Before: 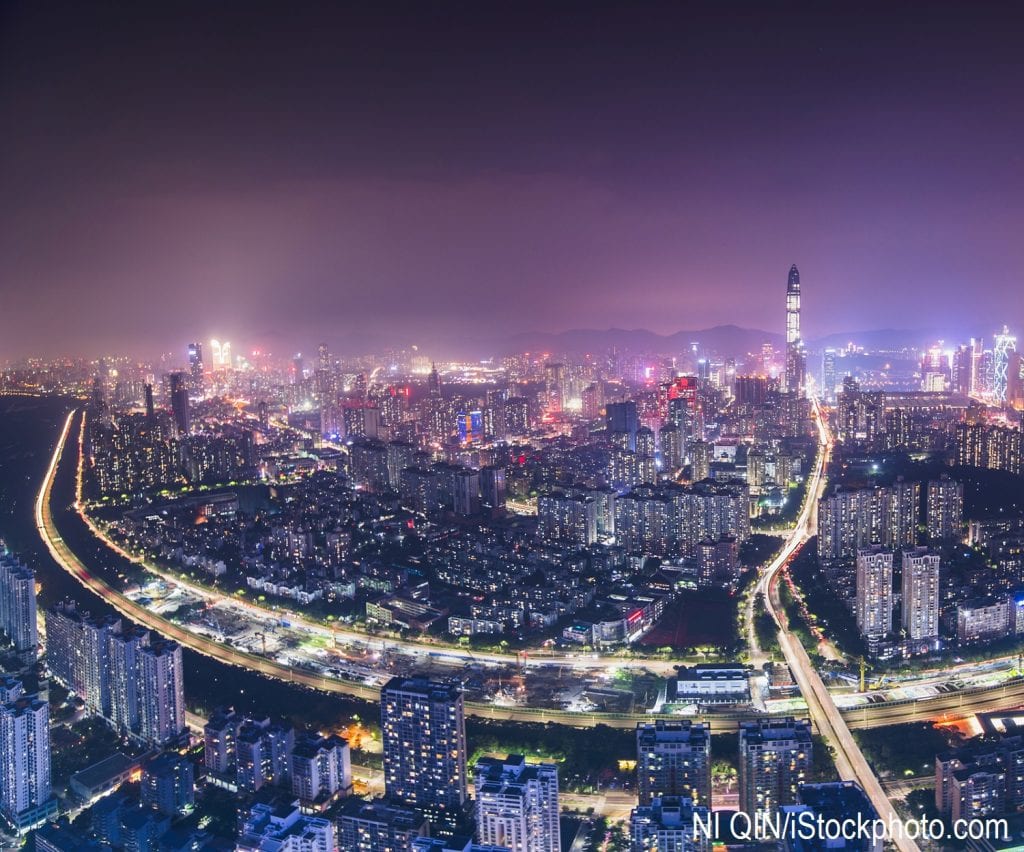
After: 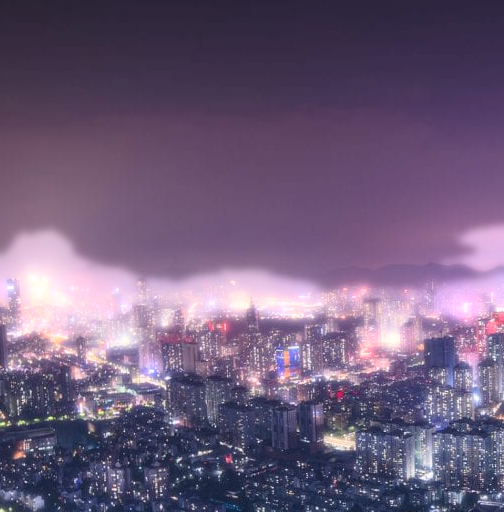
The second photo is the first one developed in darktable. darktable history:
crop: left 17.835%, top 7.675%, right 32.881%, bottom 32.213%
bloom: size 0%, threshold 54.82%, strength 8.31%
